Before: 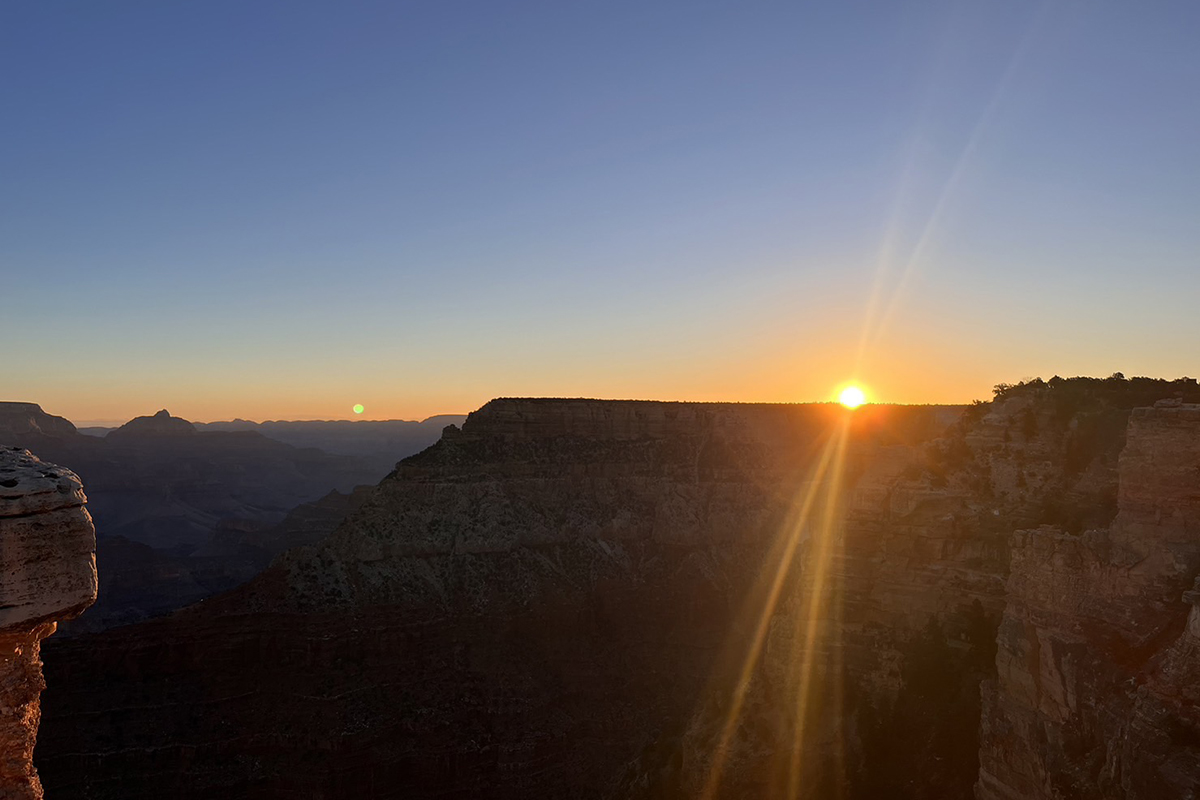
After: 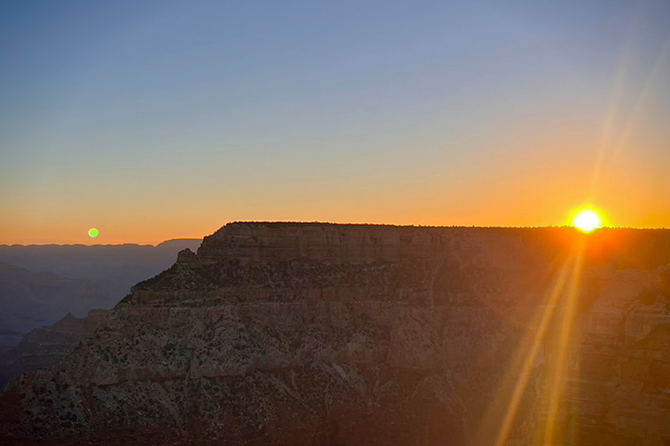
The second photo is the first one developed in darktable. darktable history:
vignetting: fall-off start 88.53%, fall-off radius 44.2%, saturation 0.376, width/height ratio 1.161
crop and rotate: left 22.13%, top 22.054%, right 22.026%, bottom 22.102%
shadows and highlights: on, module defaults
